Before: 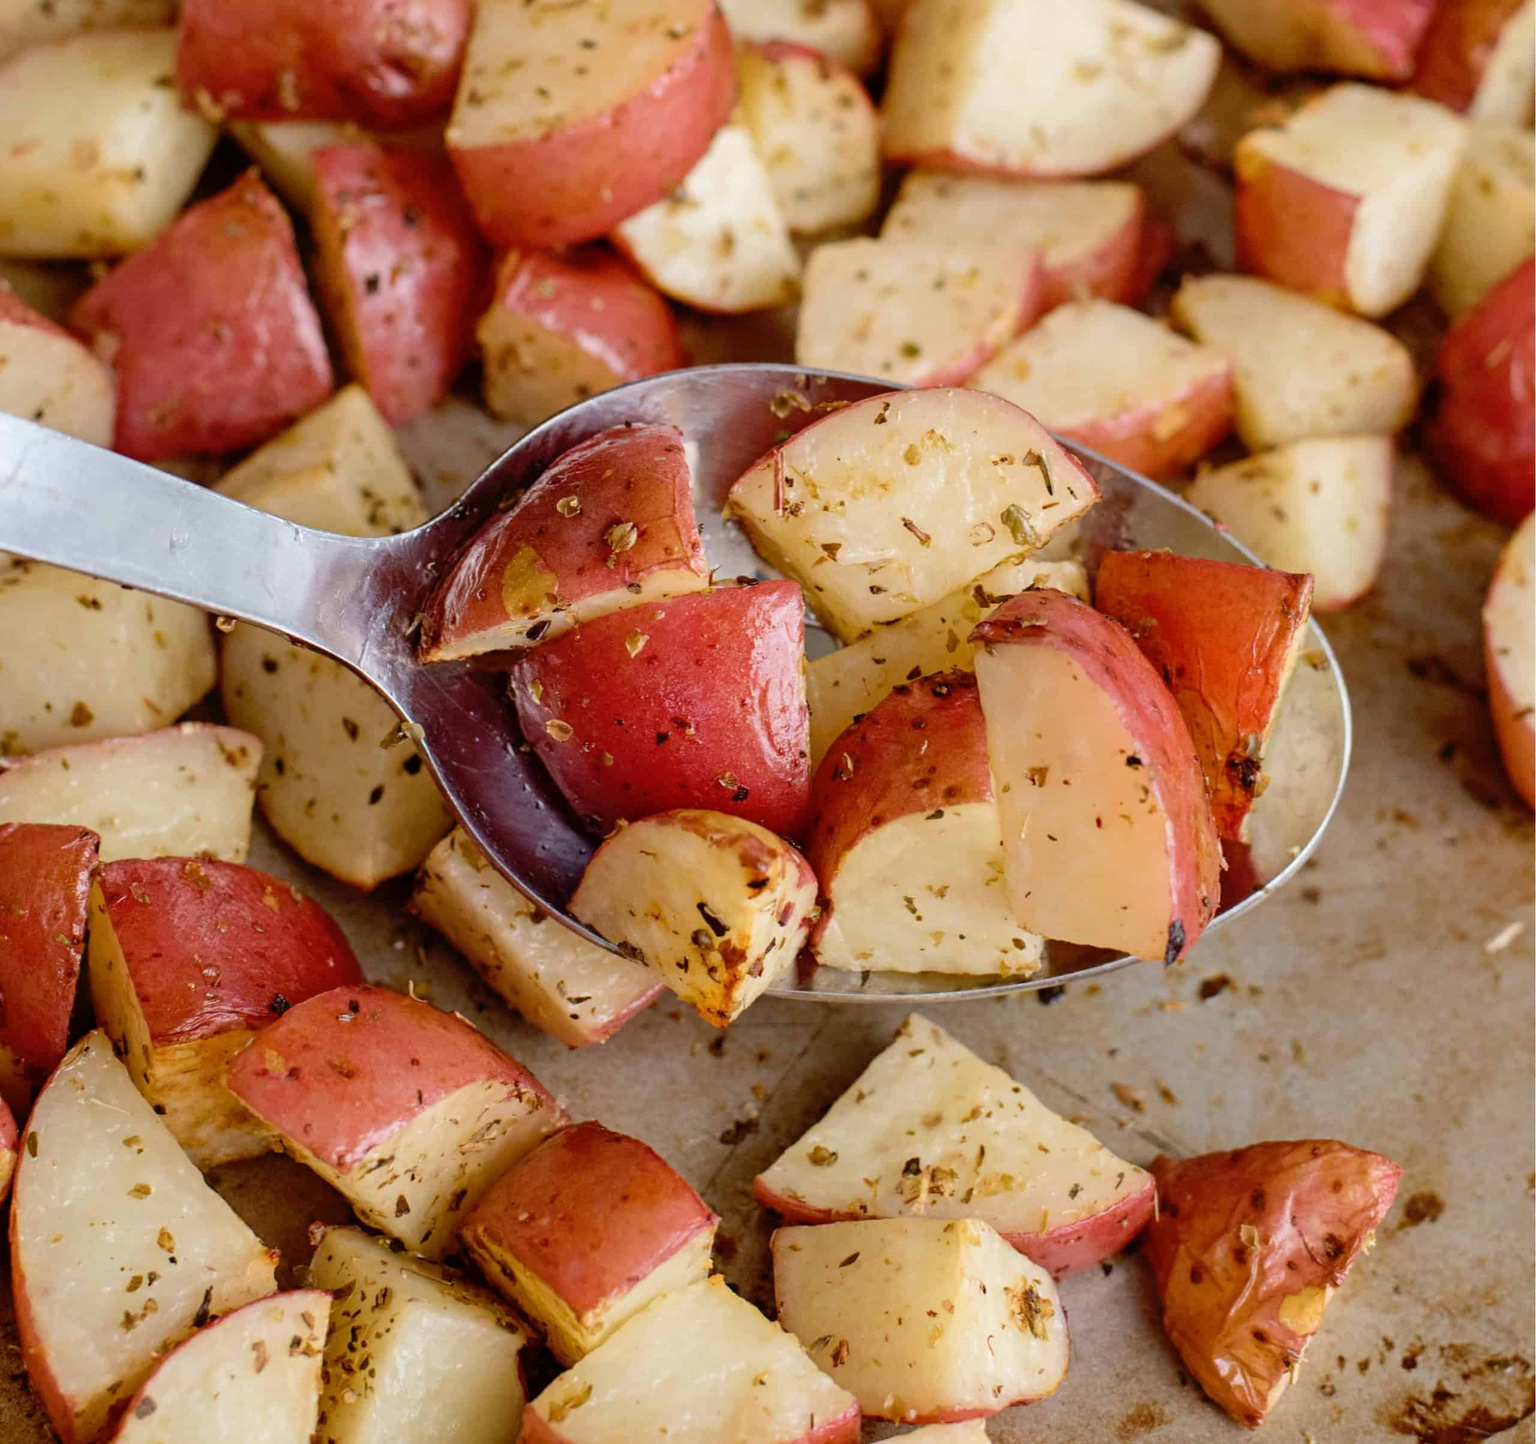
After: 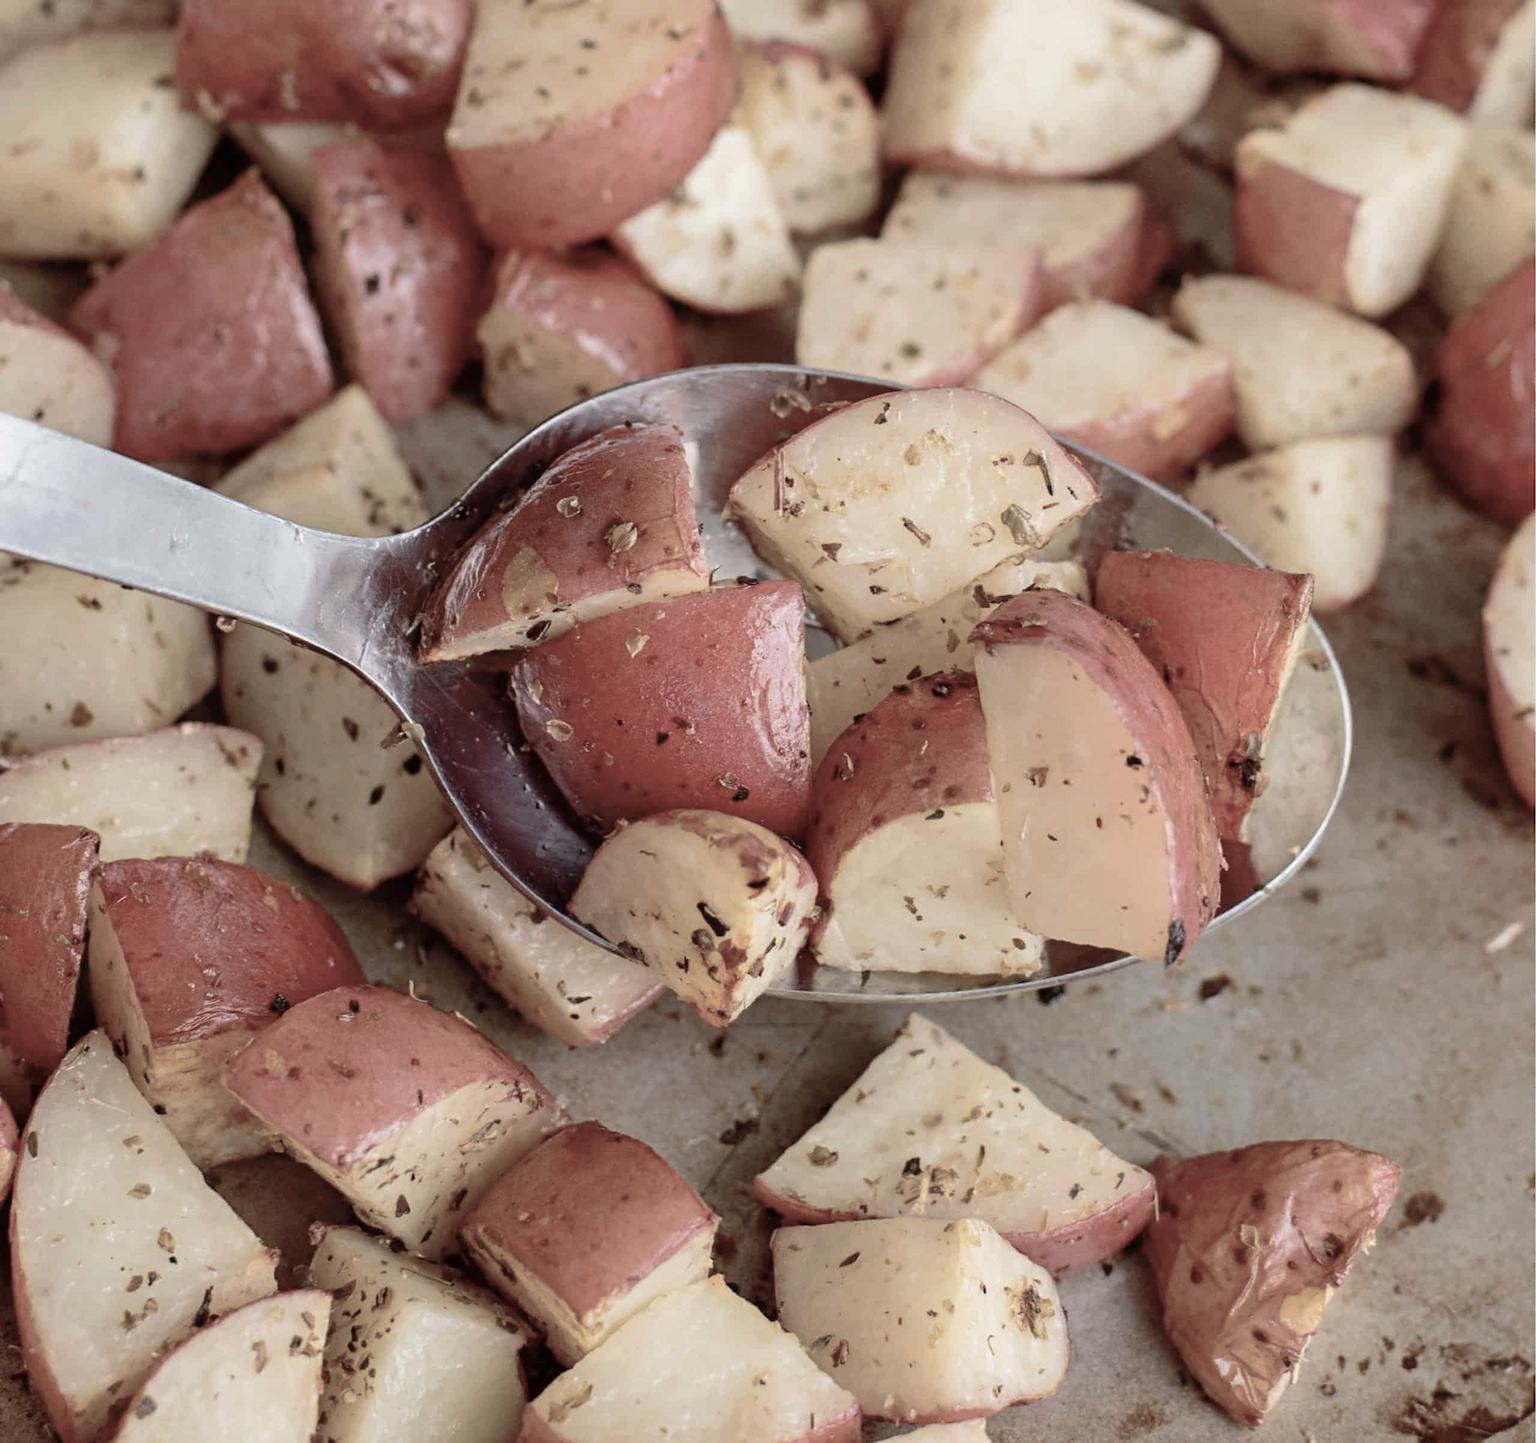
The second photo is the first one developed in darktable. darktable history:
color balance rgb: perceptual saturation grading › global saturation -28.256%, perceptual saturation grading › highlights -20.96%, perceptual saturation grading › mid-tones -23.977%, perceptual saturation grading › shadows -23.872%, global vibrance 5.642%
